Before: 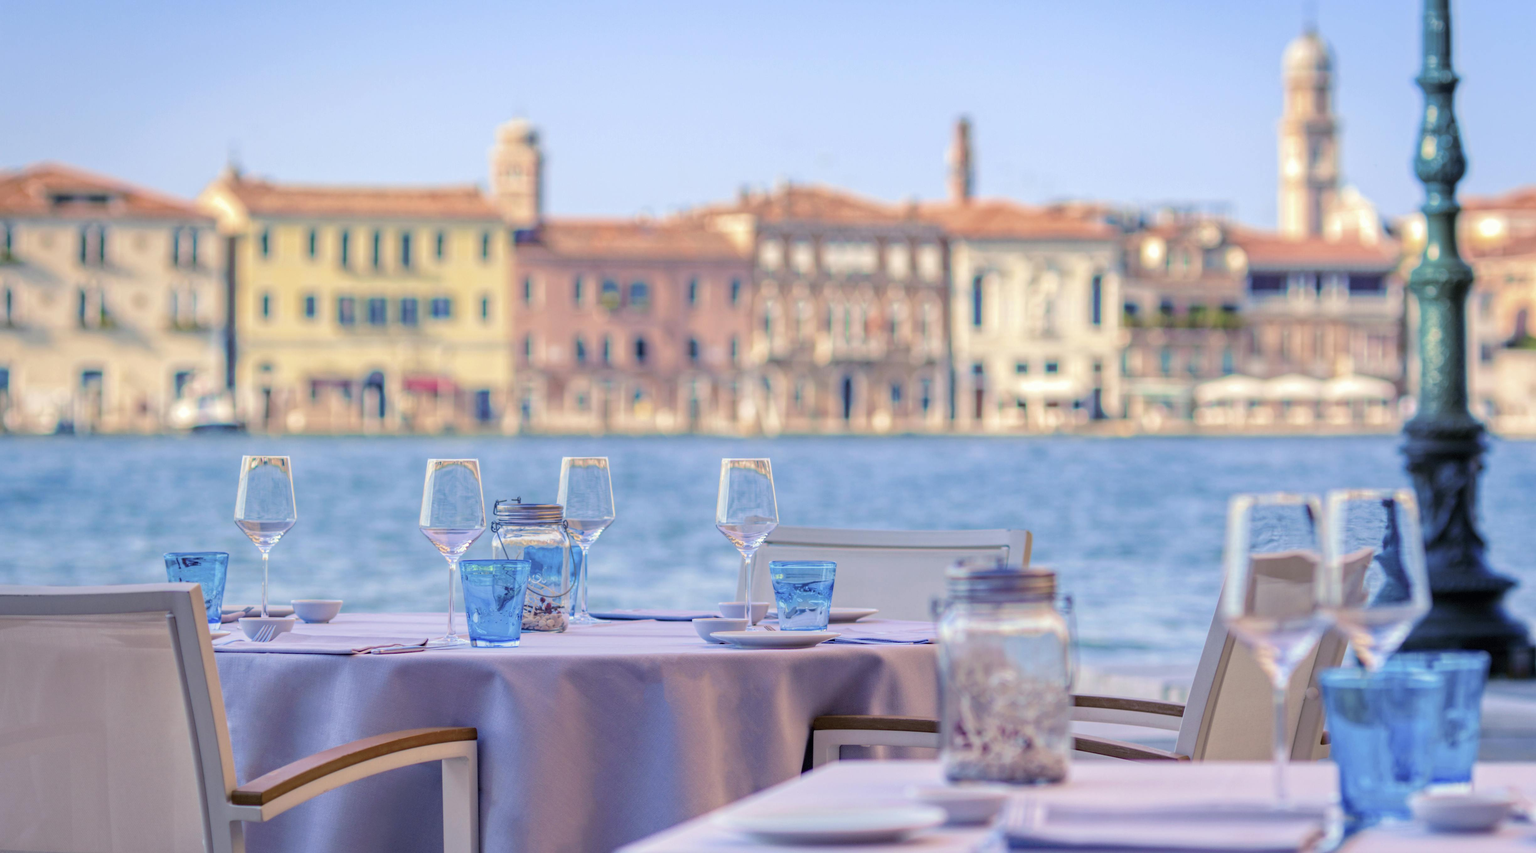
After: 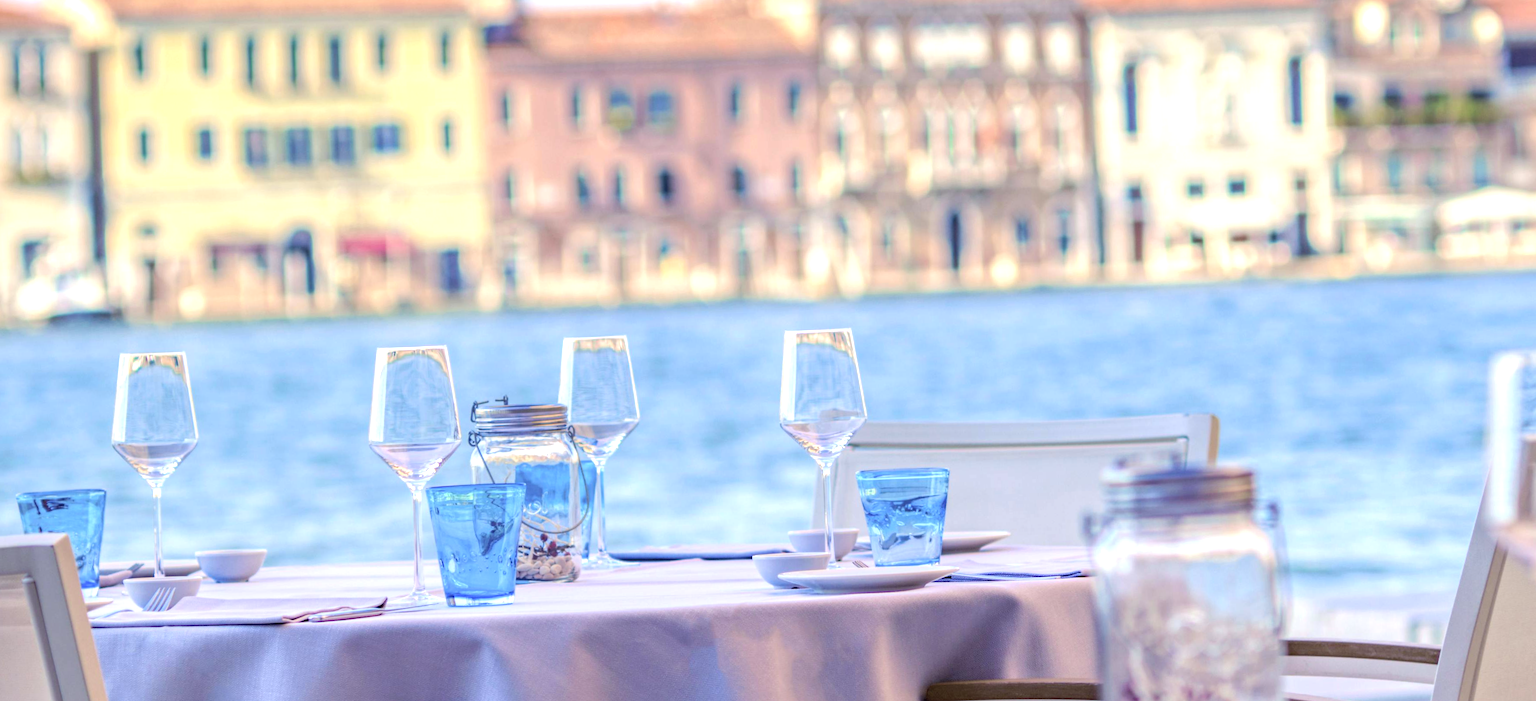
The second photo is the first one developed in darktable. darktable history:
exposure: black level correction 0, exposure 0.7 EV, compensate exposure bias true, compensate highlight preservation false
rotate and perspective: rotation -2.29°, automatic cropping off
crop: left 11.123%, top 27.61%, right 18.3%, bottom 17.034%
white balance: red 0.978, blue 0.999
